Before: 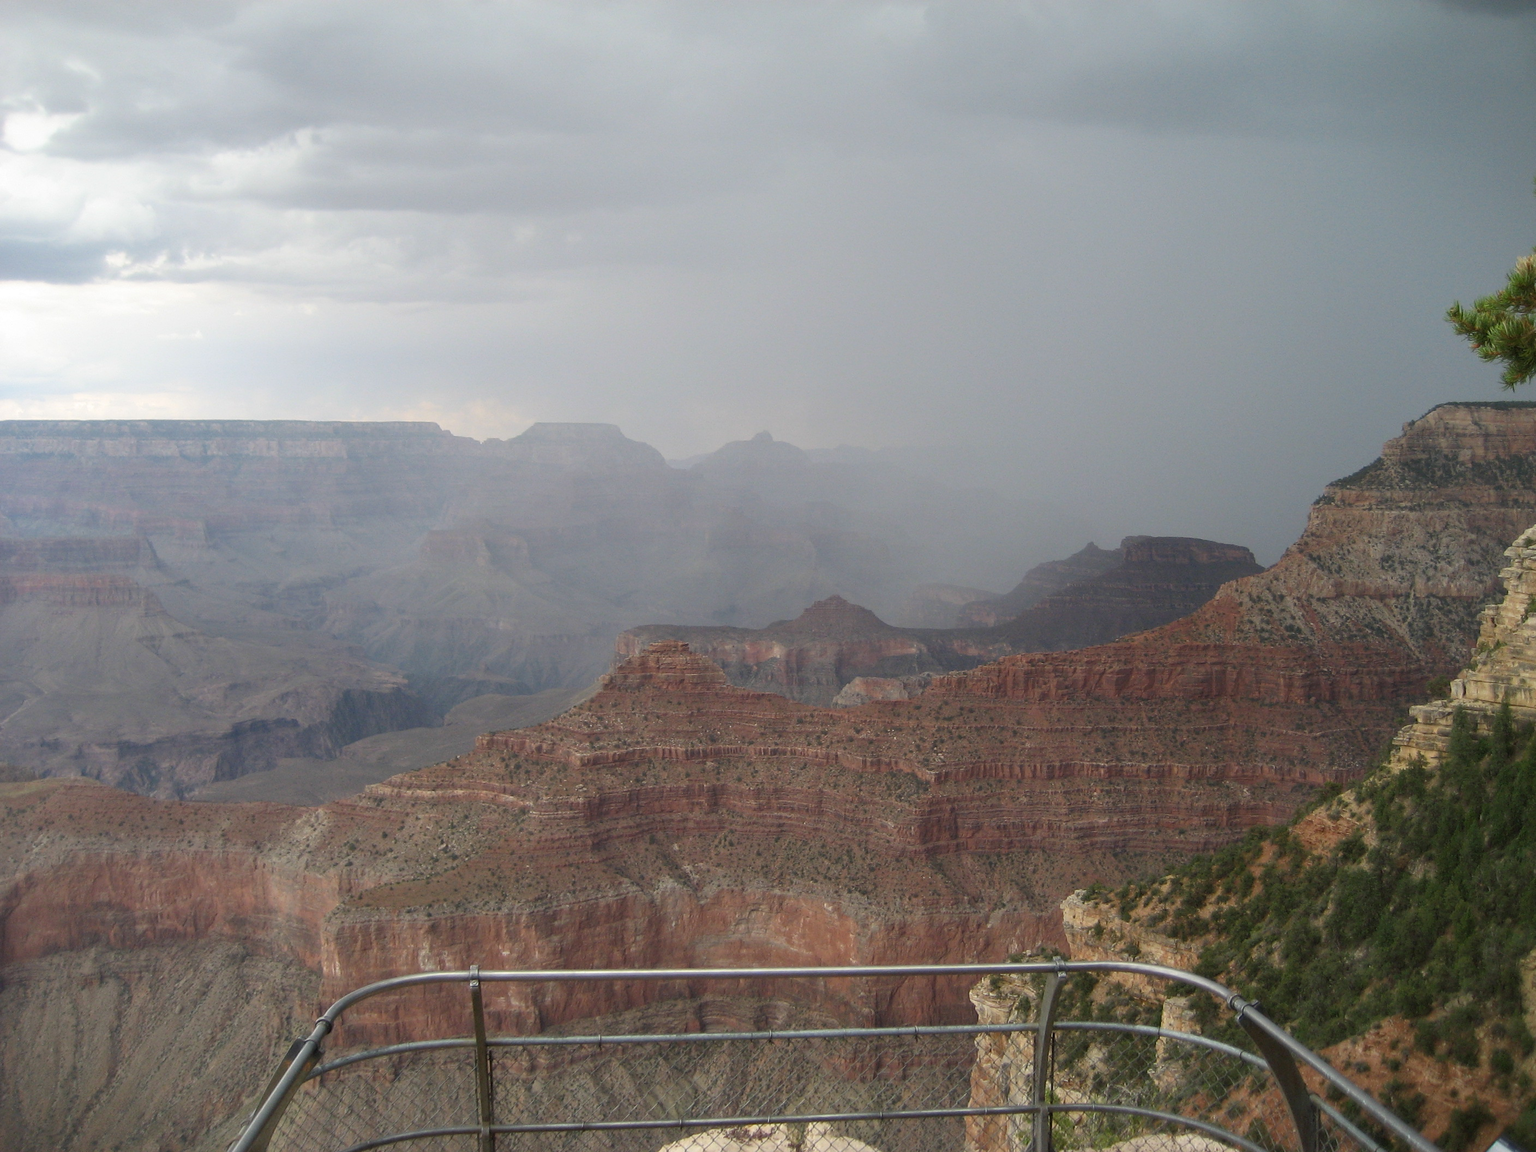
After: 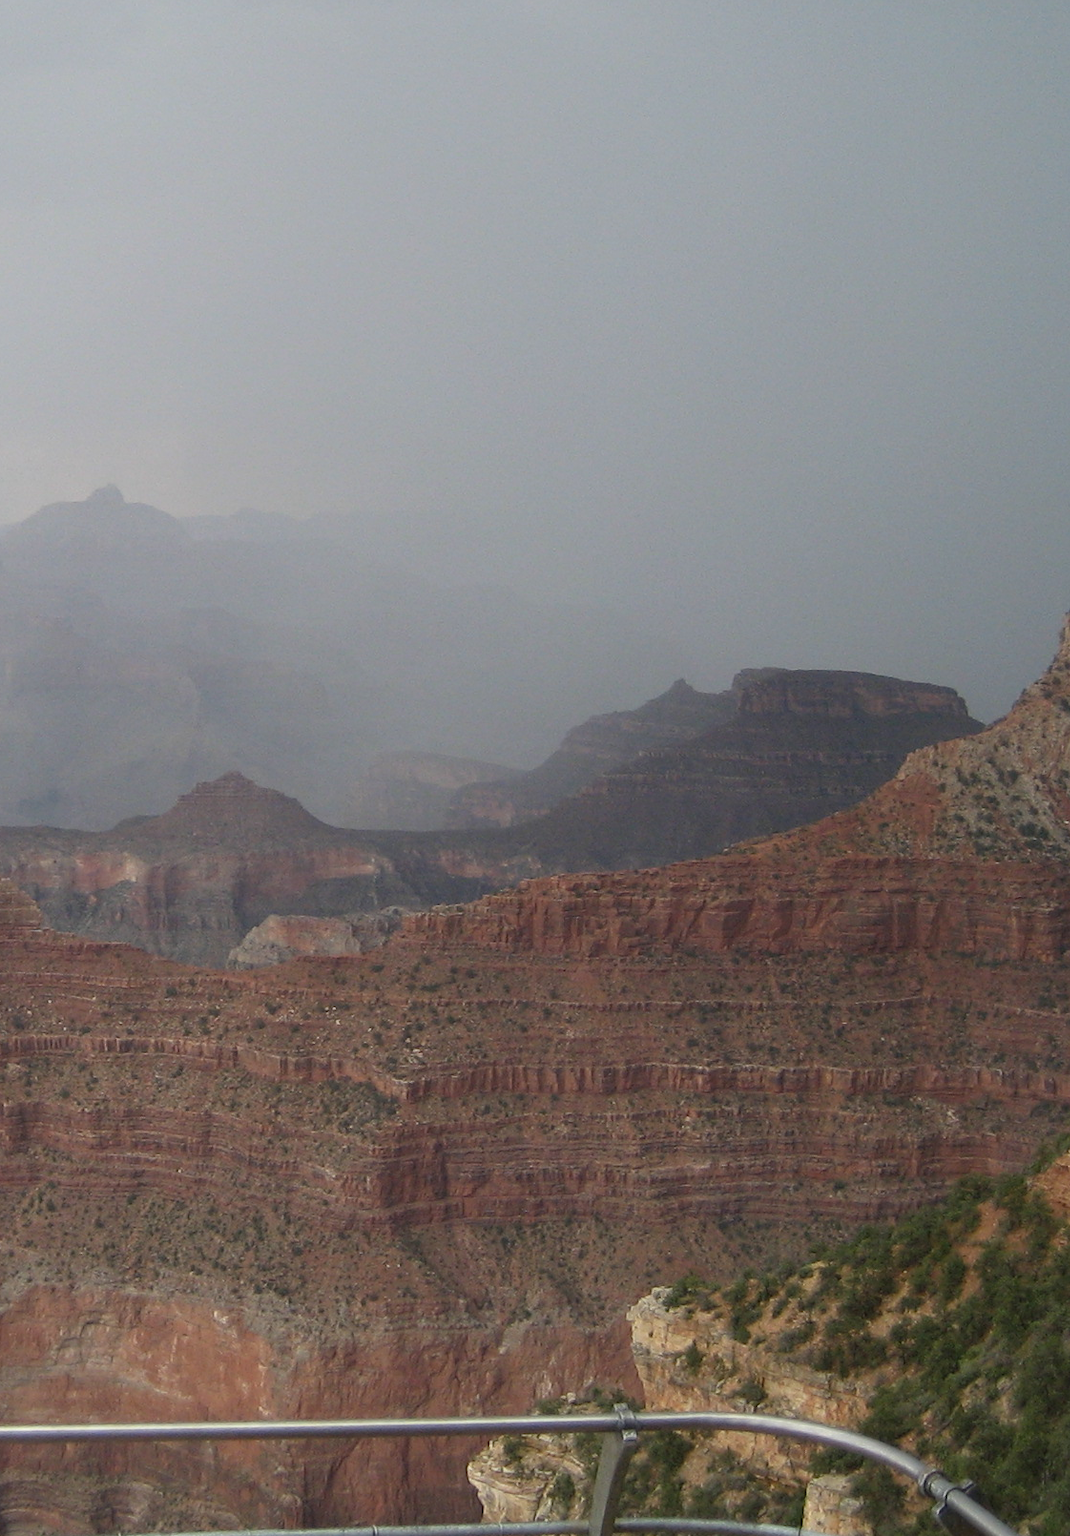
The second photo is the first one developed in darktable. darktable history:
crop: left 45.721%, top 13.393%, right 14.118%, bottom 10.01%
base curve: exposure shift 0, preserve colors none
bloom: size 40%
